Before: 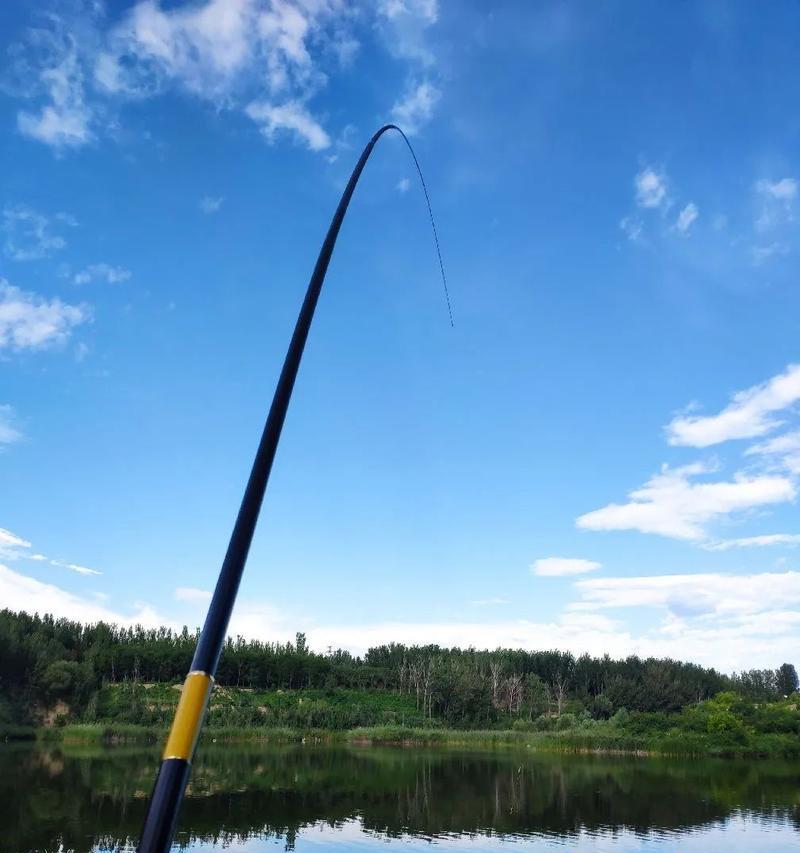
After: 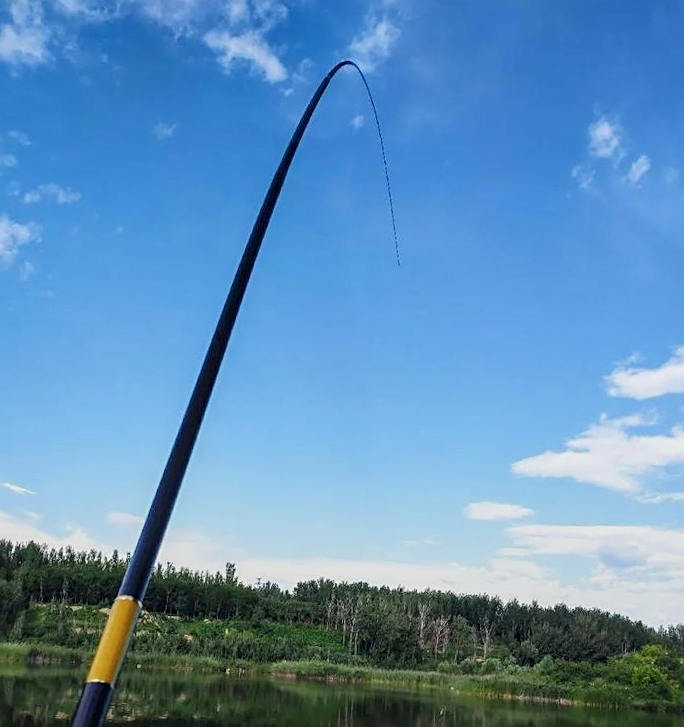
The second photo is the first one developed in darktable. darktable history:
sharpen: radius 2.486, amount 0.333
crop and rotate: angle -3.08°, left 5.058%, top 5.18%, right 4.601%, bottom 4.72%
local contrast: on, module defaults
tone equalizer: -8 EV -0.001 EV, -7 EV 0.004 EV, -6 EV -0.021 EV, -5 EV 0.012 EV, -4 EV -0.016 EV, -3 EV 0.005 EV, -2 EV -0.079 EV, -1 EV -0.289 EV, +0 EV -0.595 EV, edges refinement/feathering 500, mask exposure compensation -1.57 EV, preserve details no
